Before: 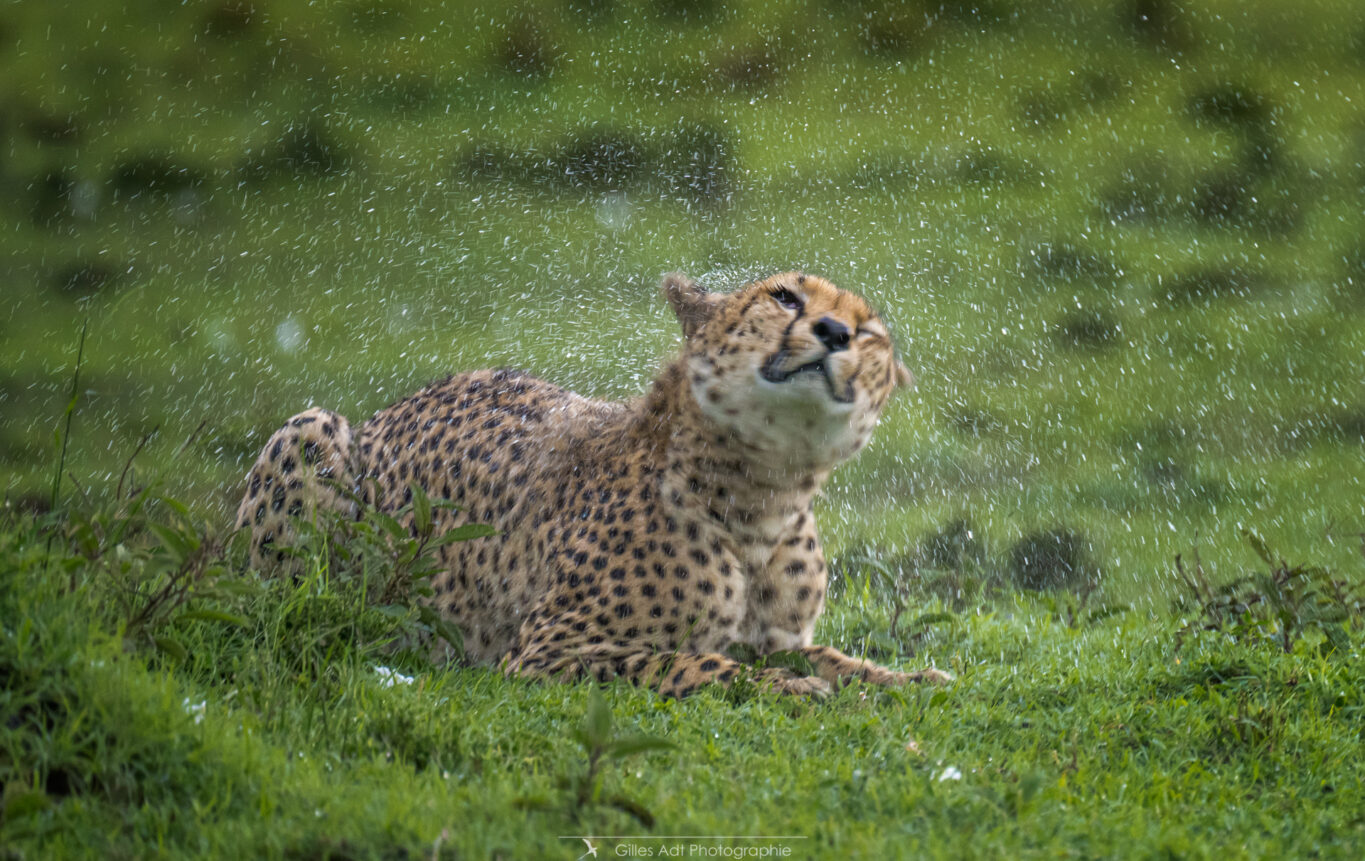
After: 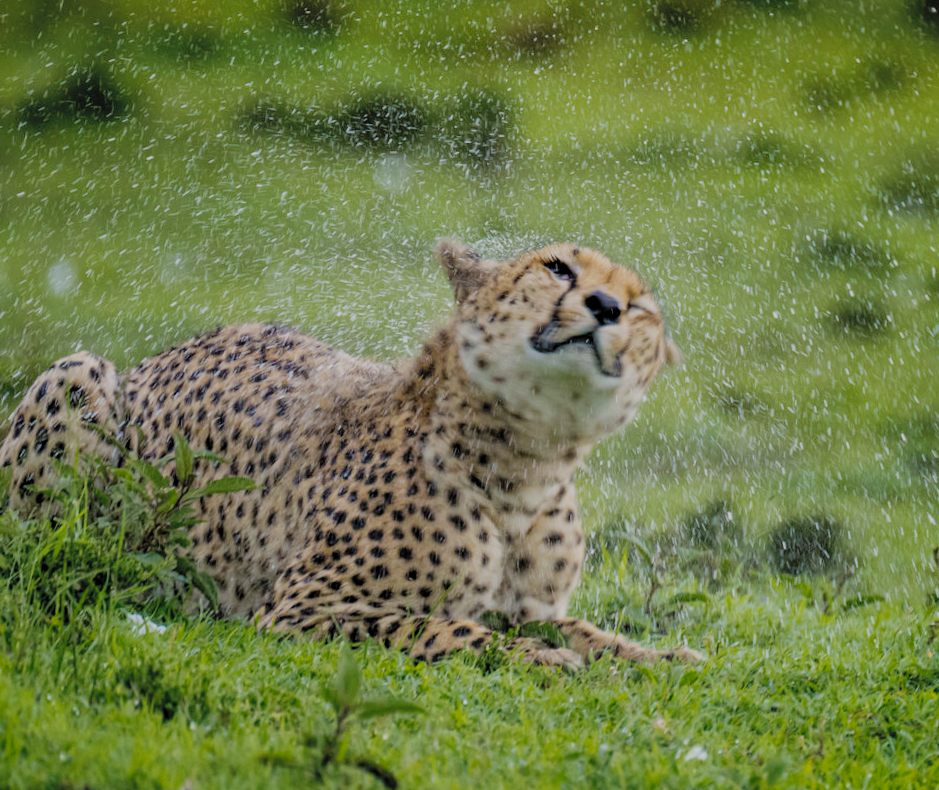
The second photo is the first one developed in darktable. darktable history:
crop and rotate: angle -3.27°, left 14.277%, top 0.028%, right 10.766%, bottom 0.028%
filmic rgb: middle gray luminance 18%, black relative exposure -7.5 EV, white relative exposure 8.5 EV, threshold 6 EV, target black luminance 0%, hardness 2.23, latitude 18.37%, contrast 0.878, highlights saturation mix 5%, shadows ↔ highlights balance 10.15%, add noise in highlights 0, preserve chrominance no, color science v3 (2019), use custom middle-gray values true, iterations of high-quality reconstruction 0, contrast in highlights soft, enable highlight reconstruction true
exposure: black level correction 0, exposure -0.766 EV, compensate highlight preservation false
contrast brightness saturation: contrast 0.1, brightness 0.3, saturation 0.14
shadows and highlights: shadows 20.91, highlights -82.73, soften with gaussian
